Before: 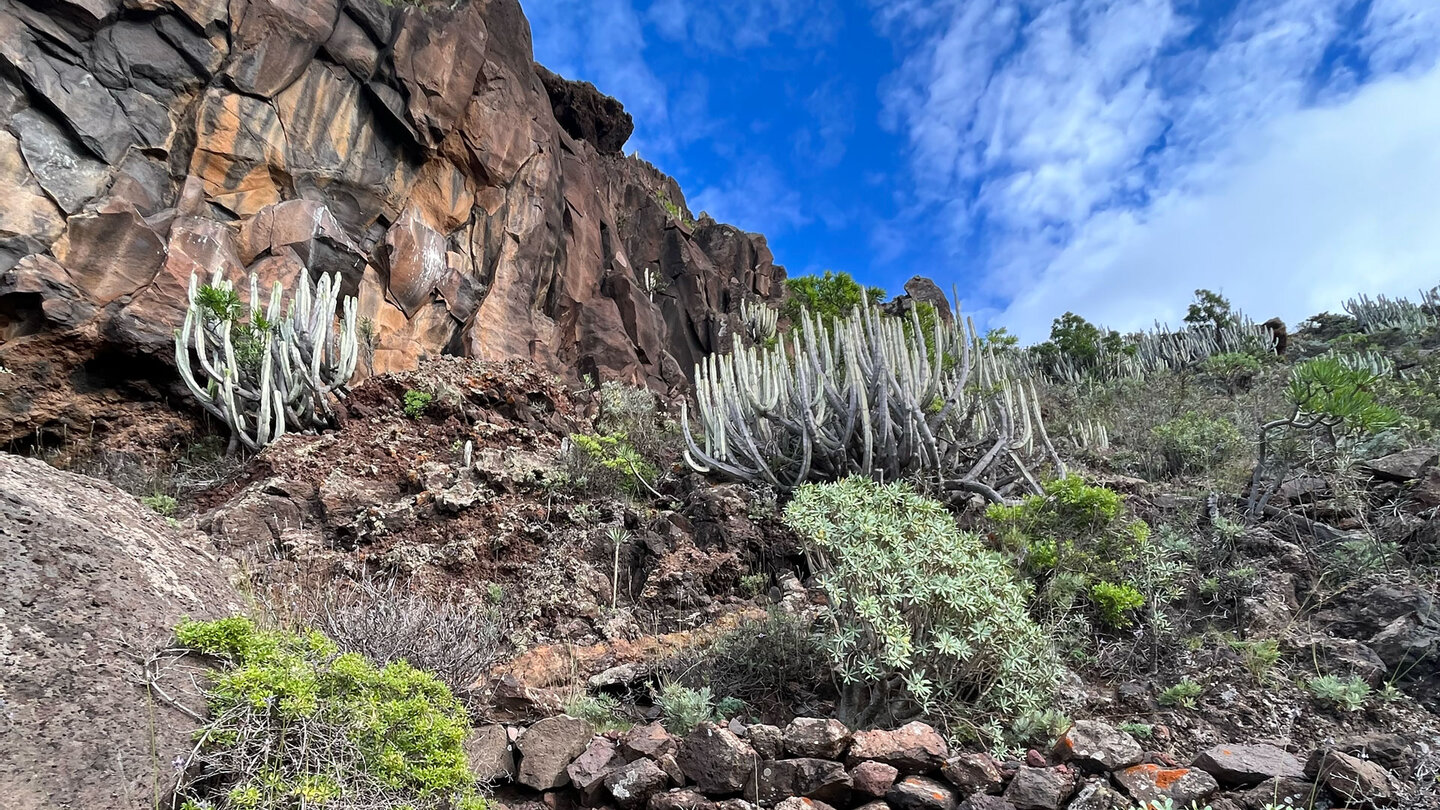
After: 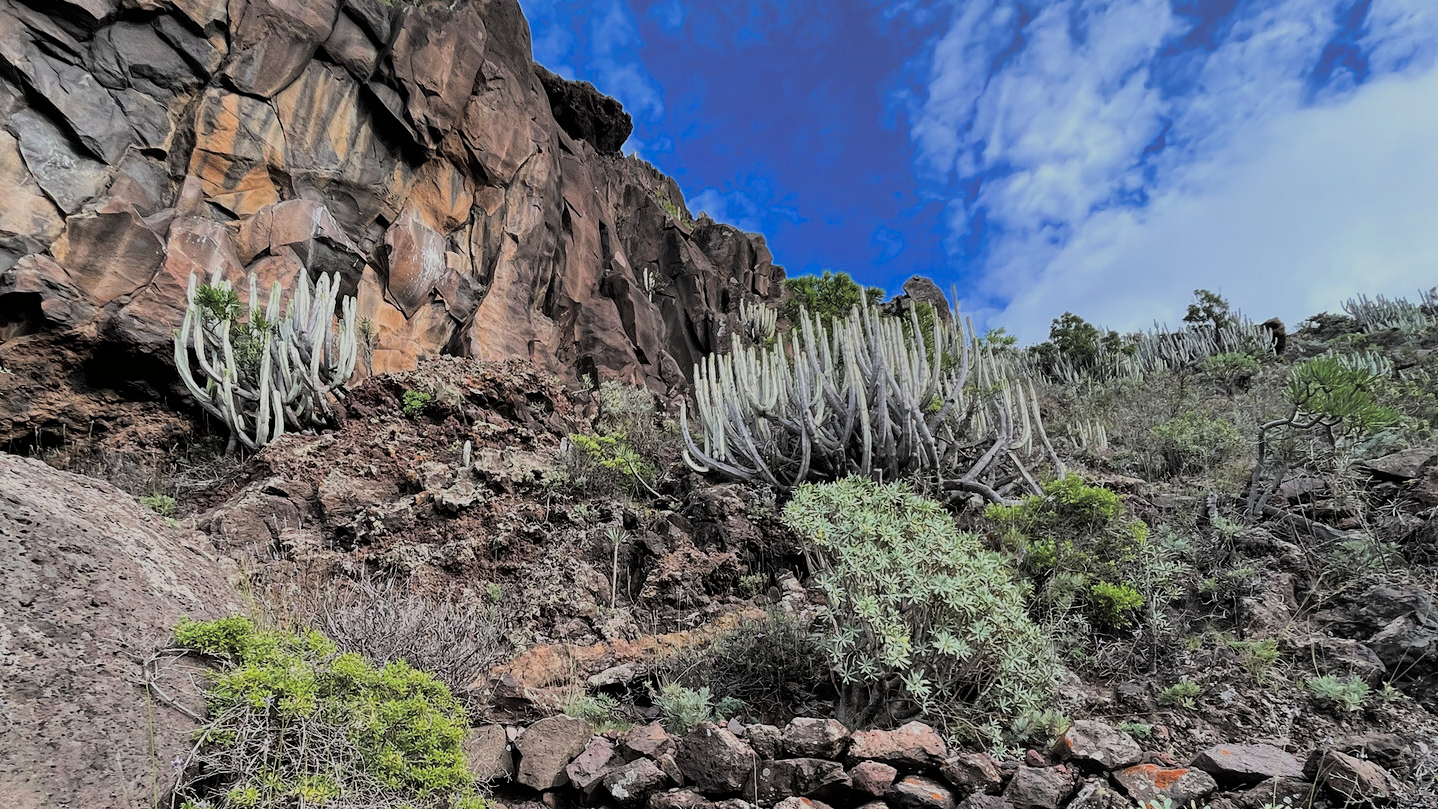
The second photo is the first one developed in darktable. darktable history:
crop and rotate: left 0.126%
split-toning: shadows › hue 36°, shadows › saturation 0.05, highlights › hue 10.8°, highlights › saturation 0.15, compress 40%
color balance rgb: linear chroma grading › shadows -8%, linear chroma grading › global chroma 10%, perceptual saturation grading › global saturation 2%, perceptual saturation grading › highlights -2%, perceptual saturation grading › mid-tones 4%, perceptual saturation grading › shadows 8%, perceptual brilliance grading › global brilliance 2%, perceptual brilliance grading › highlights -4%, global vibrance 16%, saturation formula JzAzBz (2021)
filmic rgb: black relative exposure -7.65 EV, white relative exposure 4.56 EV, hardness 3.61
